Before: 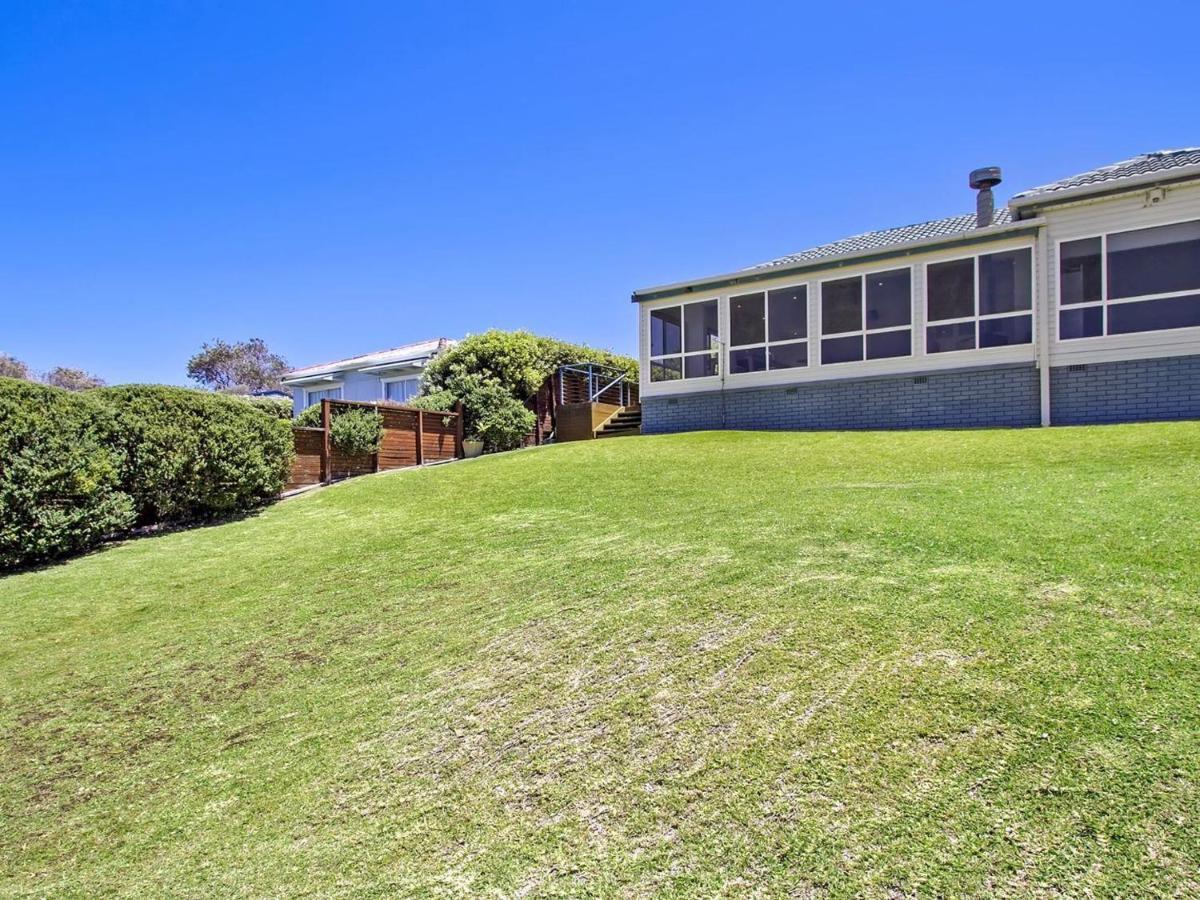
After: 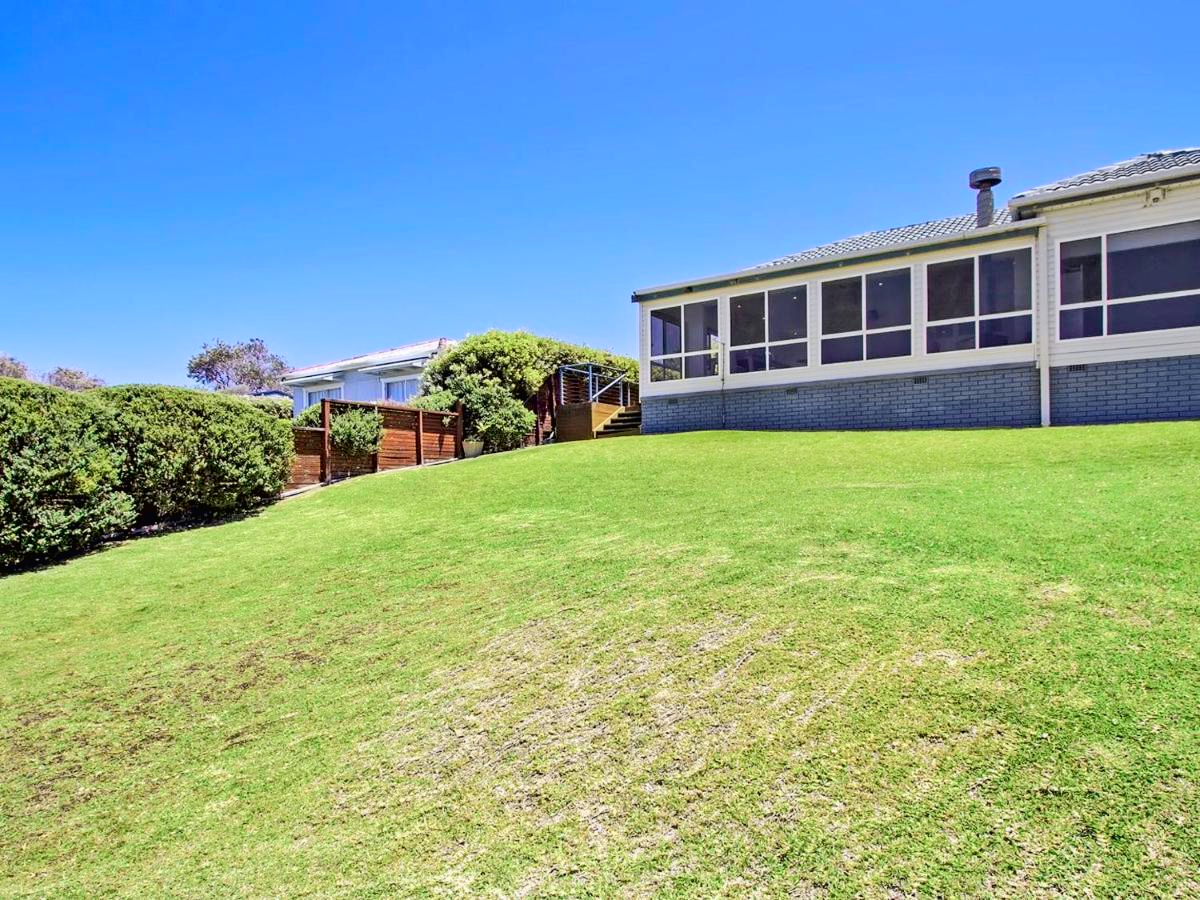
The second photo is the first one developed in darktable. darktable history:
tone curve: curves: ch0 [(0, 0.013) (0.054, 0.018) (0.205, 0.191) (0.289, 0.292) (0.39, 0.424) (0.493, 0.551) (0.666, 0.743) (0.795, 0.841) (1, 0.998)]; ch1 [(0, 0) (0.385, 0.343) (0.439, 0.415) (0.494, 0.495) (0.501, 0.501) (0.51, 0.509) (0.54, 0.552) (0.586, 0.614) (0.66, 0.706) (0.783, 0.804) (1, 1)]; ch2 [(0, 0) (0.32, 0.281) (0.403, 0.399) (0.441, 0.428) (0.47, 0.469) (0.498, 0.496) (0.524, 0.538) (0.566, 0.579) (0.633, 0.665) (0.7, 0.711) (1, 1)], color space Lab, independent channels, preserve colors none
